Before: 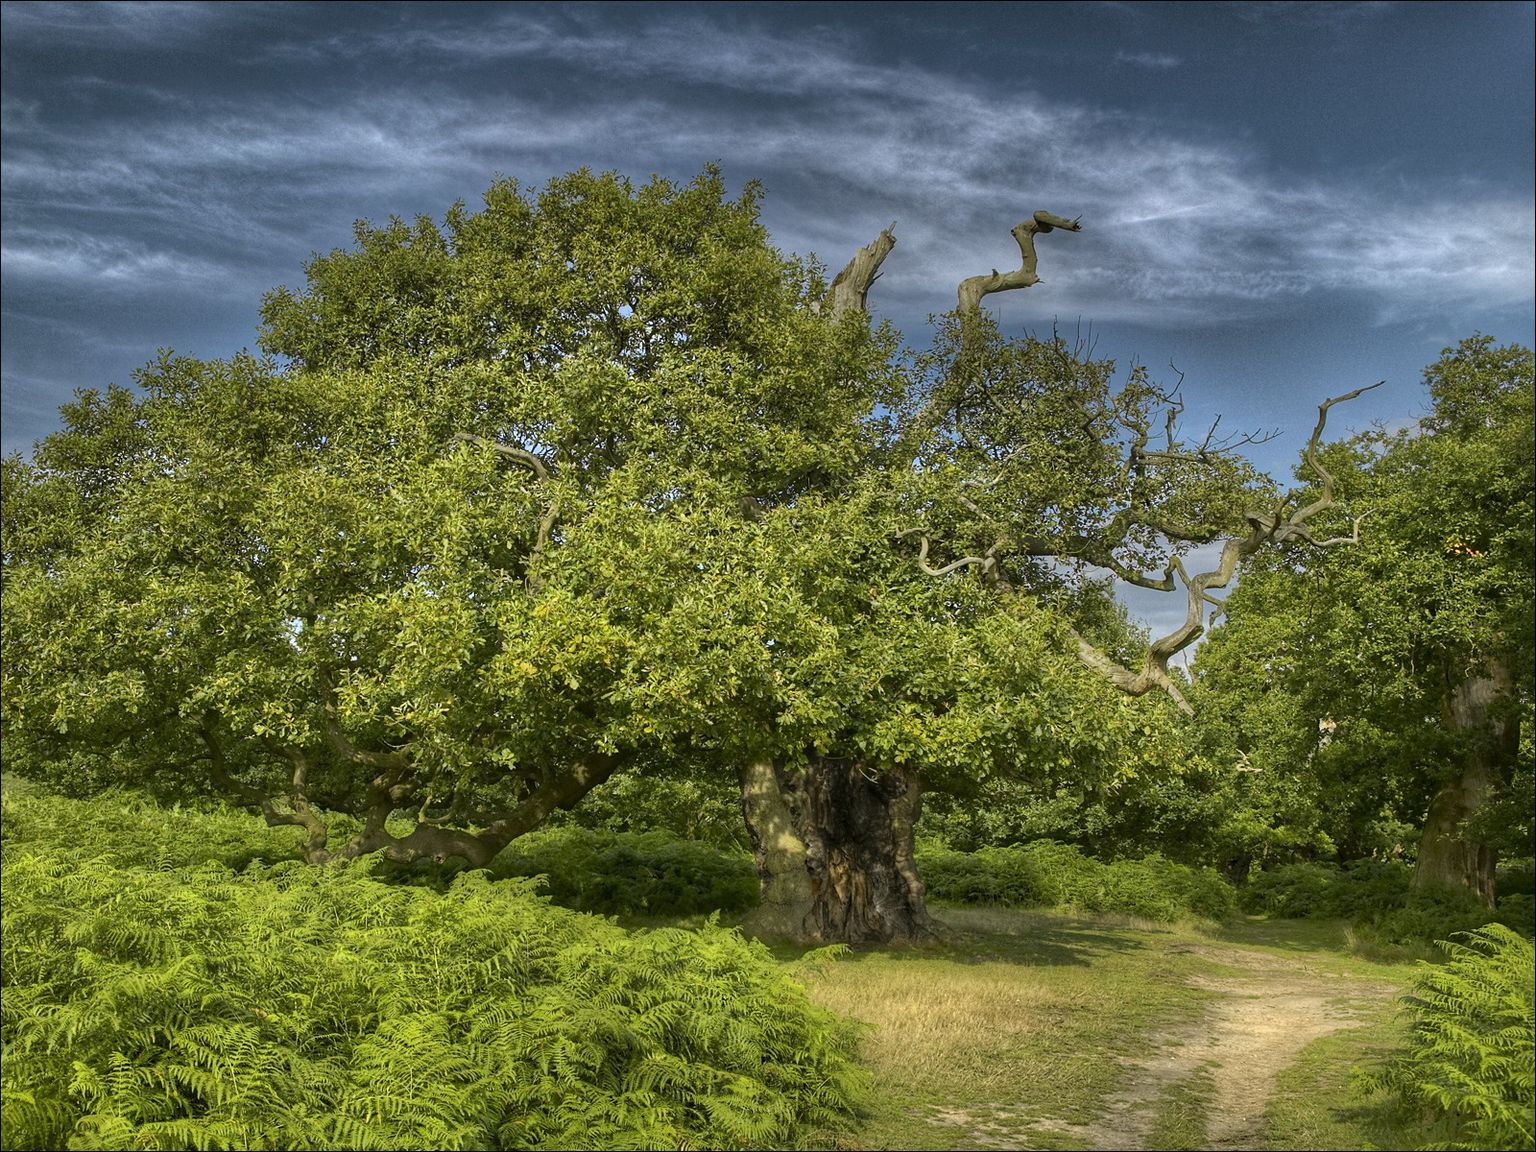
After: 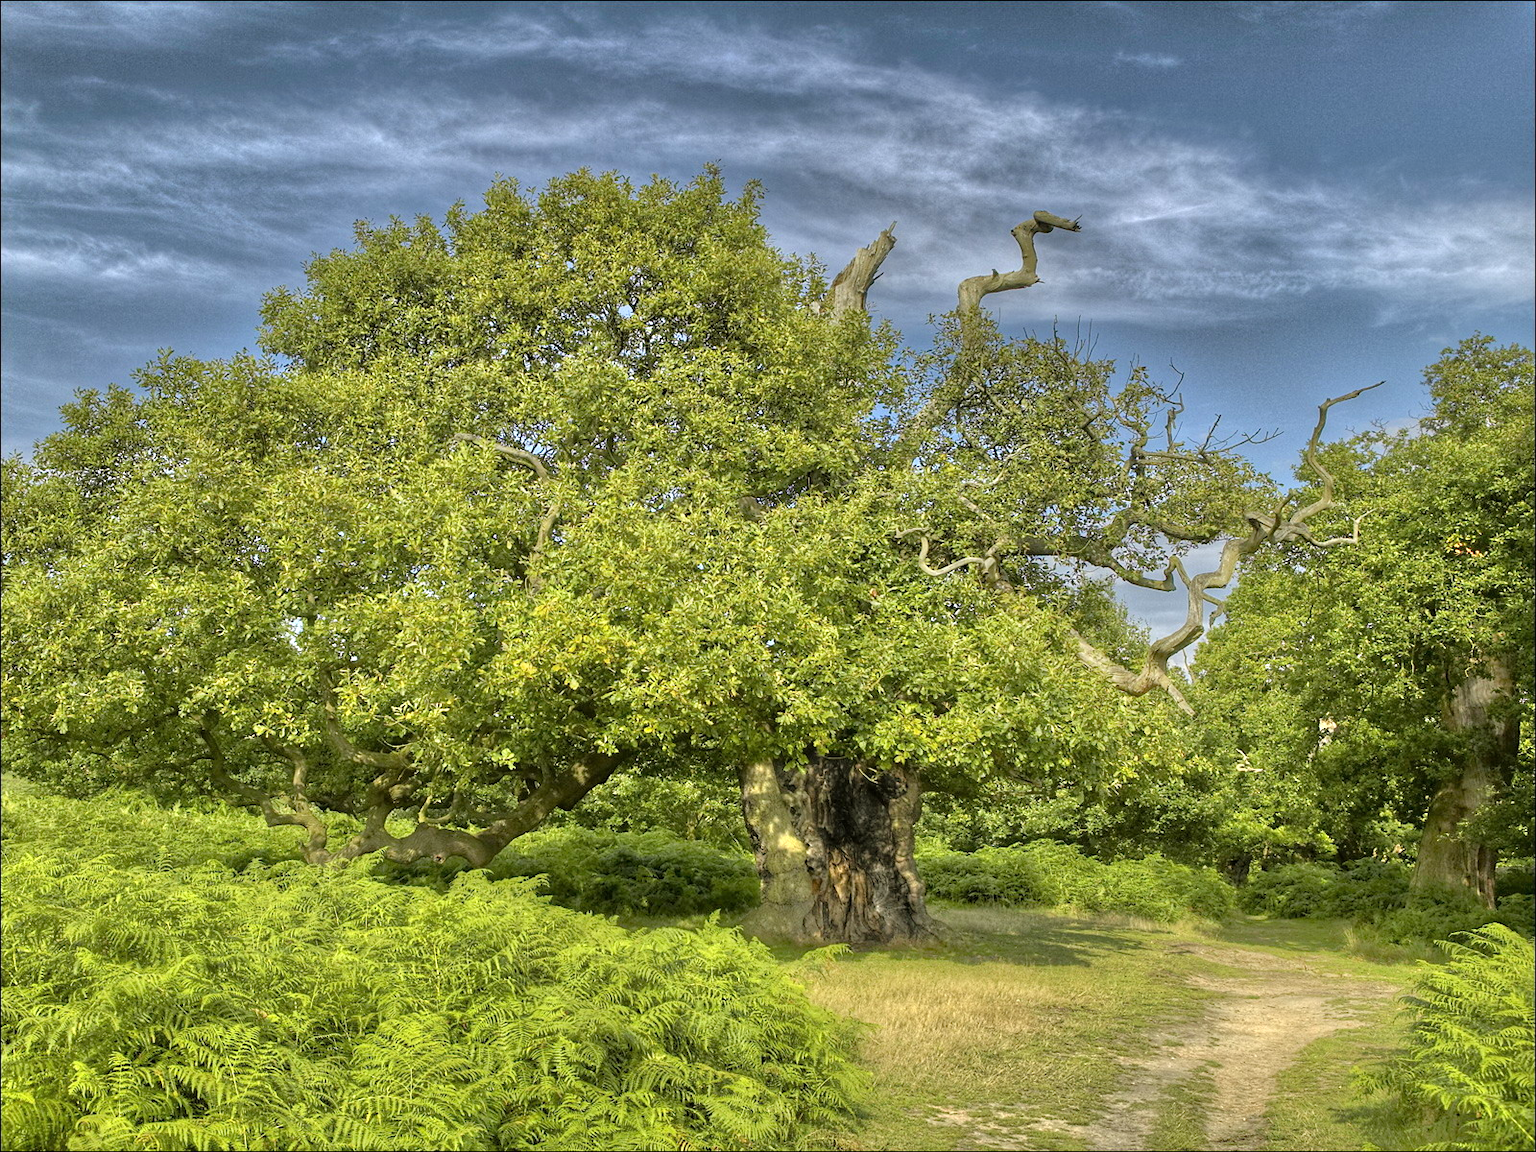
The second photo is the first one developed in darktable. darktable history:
tone equalizer: -7 EV 0.15 EV, -6 EV 0.6 EV, -5 EV 1.15 EV, -4 EV 1.33 EV, -3 EV 1.15 EV, -2 EV 0.6 EV, -1 EV 0.15 EV, mask exposure compensation -0.5 EV
exposure: compensate highlight preservation false
